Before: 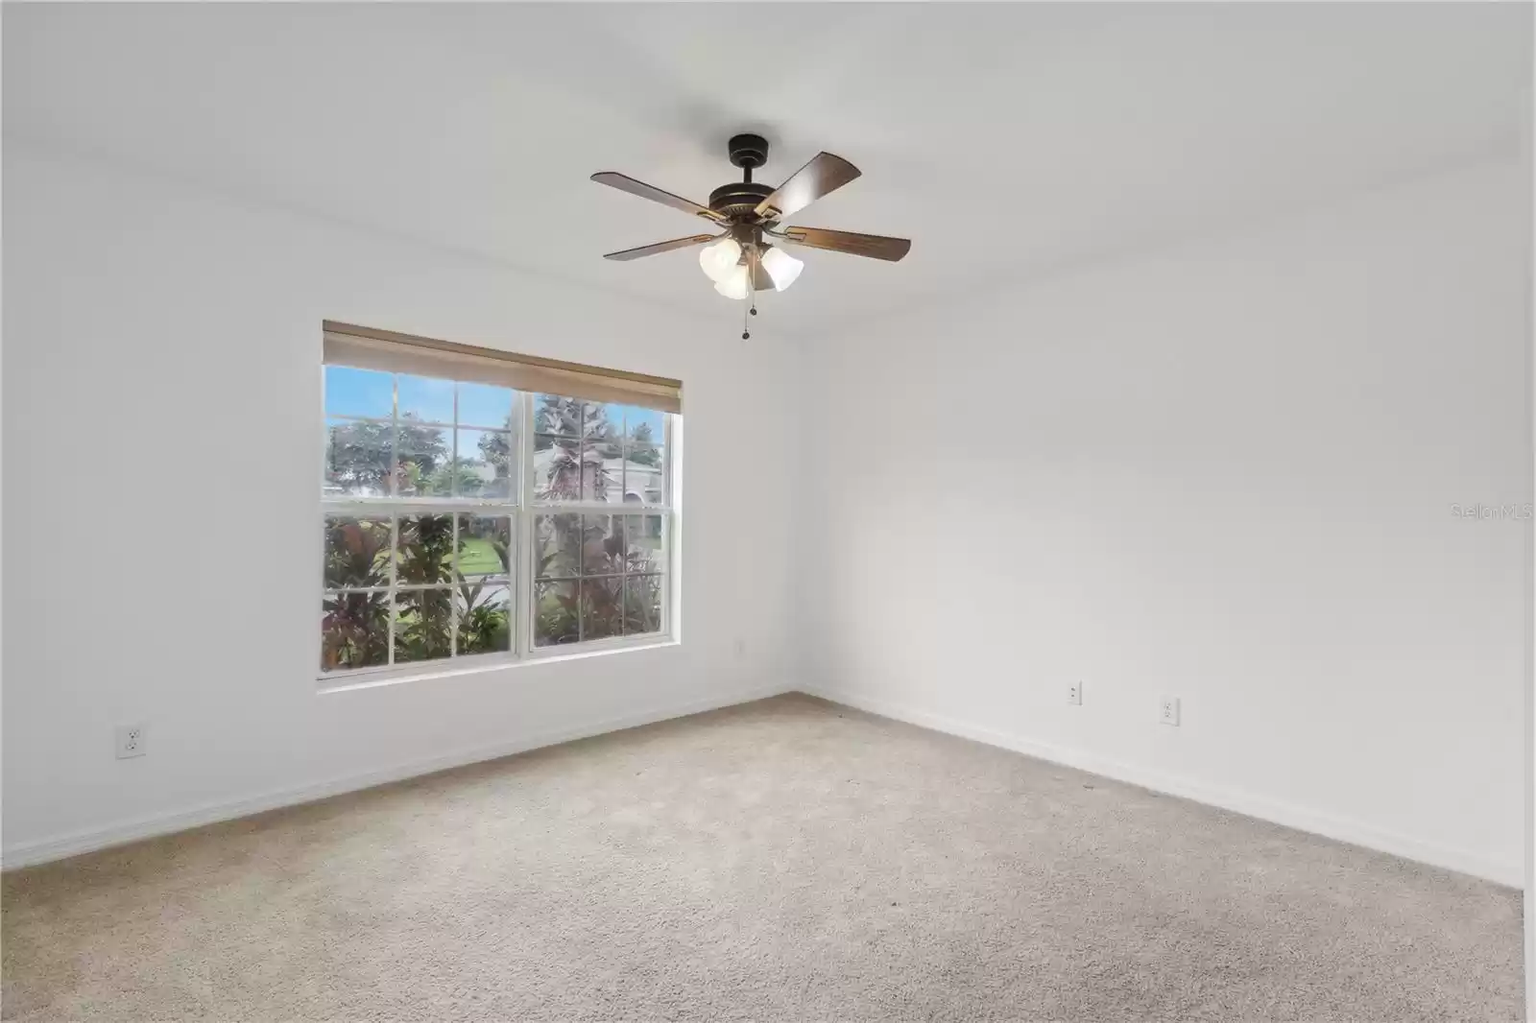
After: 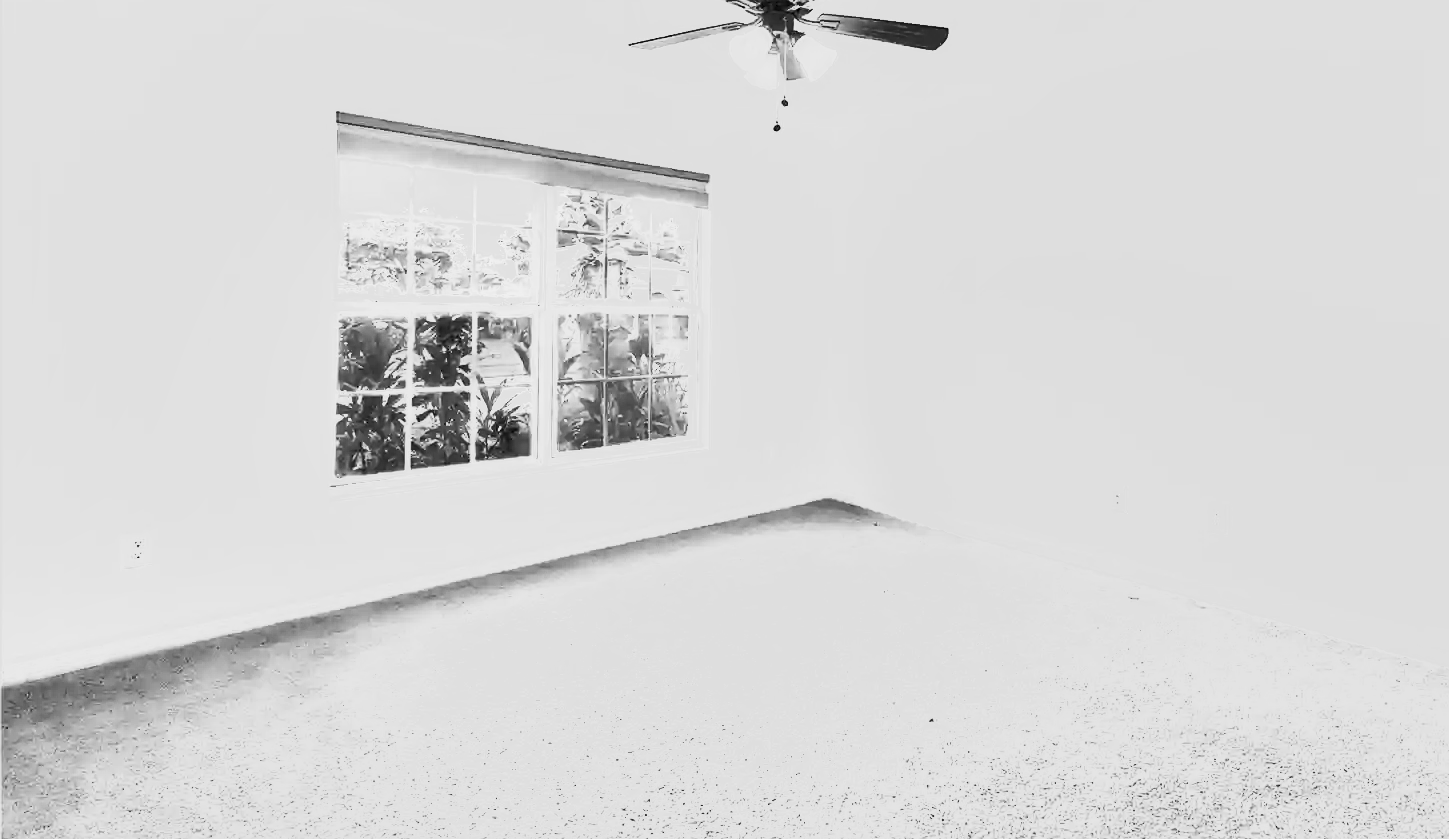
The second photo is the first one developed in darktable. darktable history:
crop: top 20.916%, right 9.437%, bottom 0.316%
sharpen: on, module defaults
white balance: red 0.98, blue 1.61
monochrome: a 26.22, b 42.67, size 0.8
filmic rgb: middle gray luminance 9.23%, black relative exposure -10.55 EV, white relative exposure 3.45 EV, threshold 6 EV, target black luminance 0%, hardness 5.98, latitude 59.69%, contrast 1.087, highlights saturation mix 5%, shadows ↔ highlights balance 29.23%, add noise in highlights 0, preserve chrominance no, color science v3 (2019), use custom middle-gray values true, iterations of high-quality reconstruction 0, contrast in highlights soft, enable highlight reconstruction true
shadows and highlights: shadows 5, soften with gaussian
color zones: curves: ch0 [(0.287, 0.048) (0.493, 0.484) (0.737, 0.816)]; ch1 [(0, 0) (0.143, 0) (0.286, 0) (0.429, 0) (0.571, 0) (0.714, 0) (0.857, 0)]
